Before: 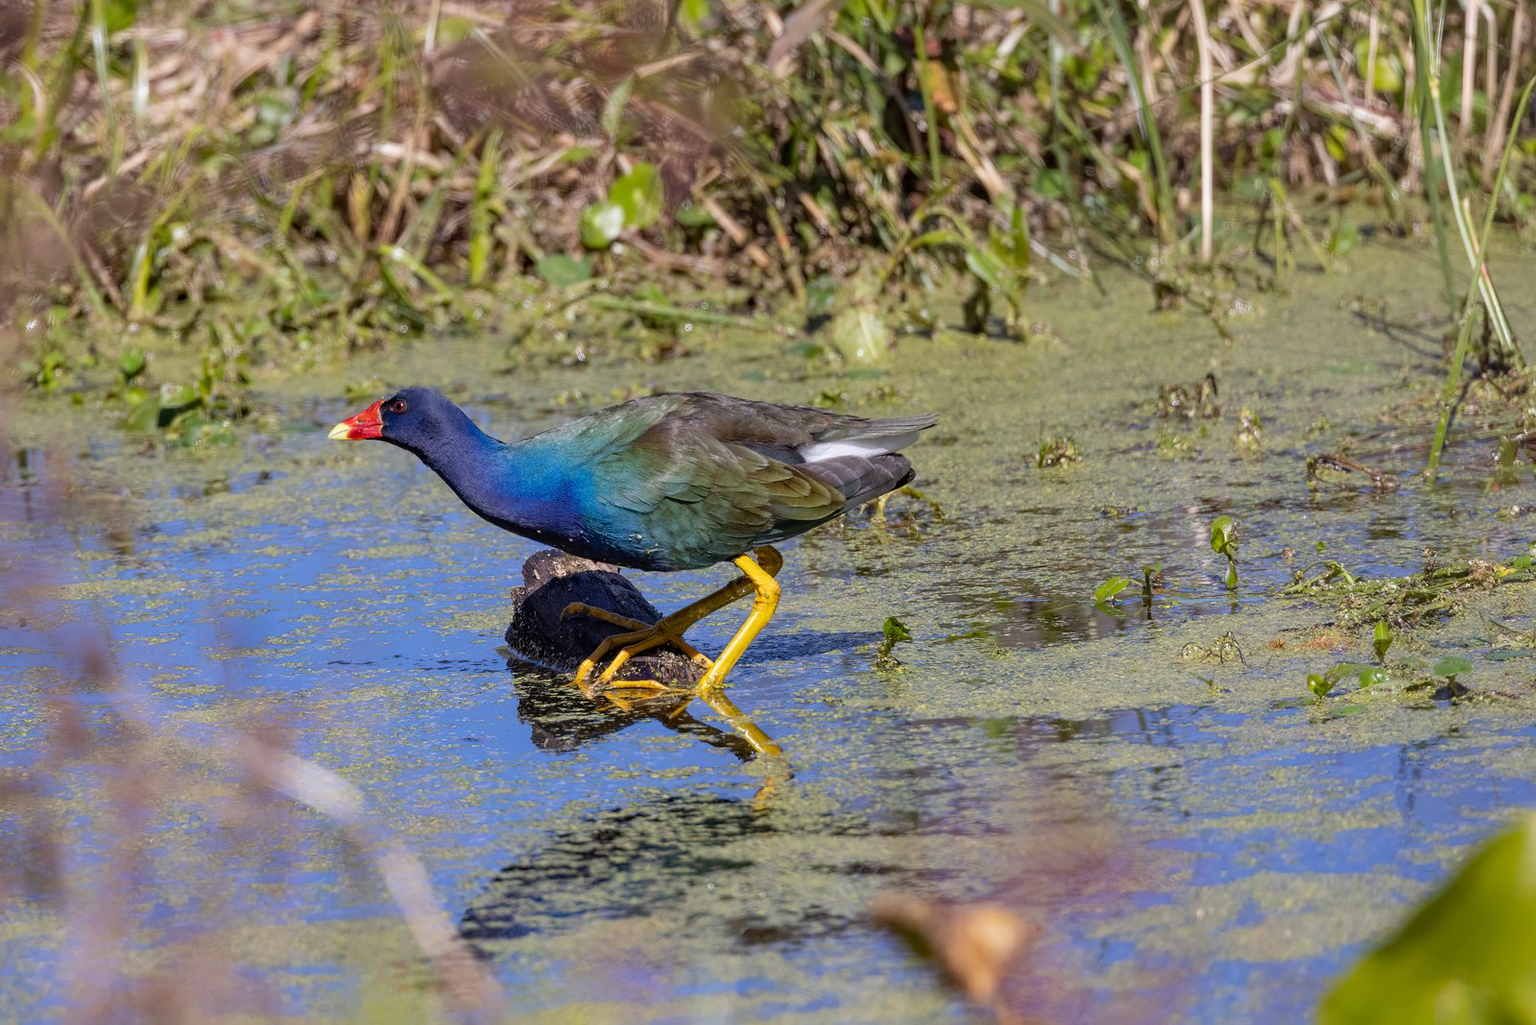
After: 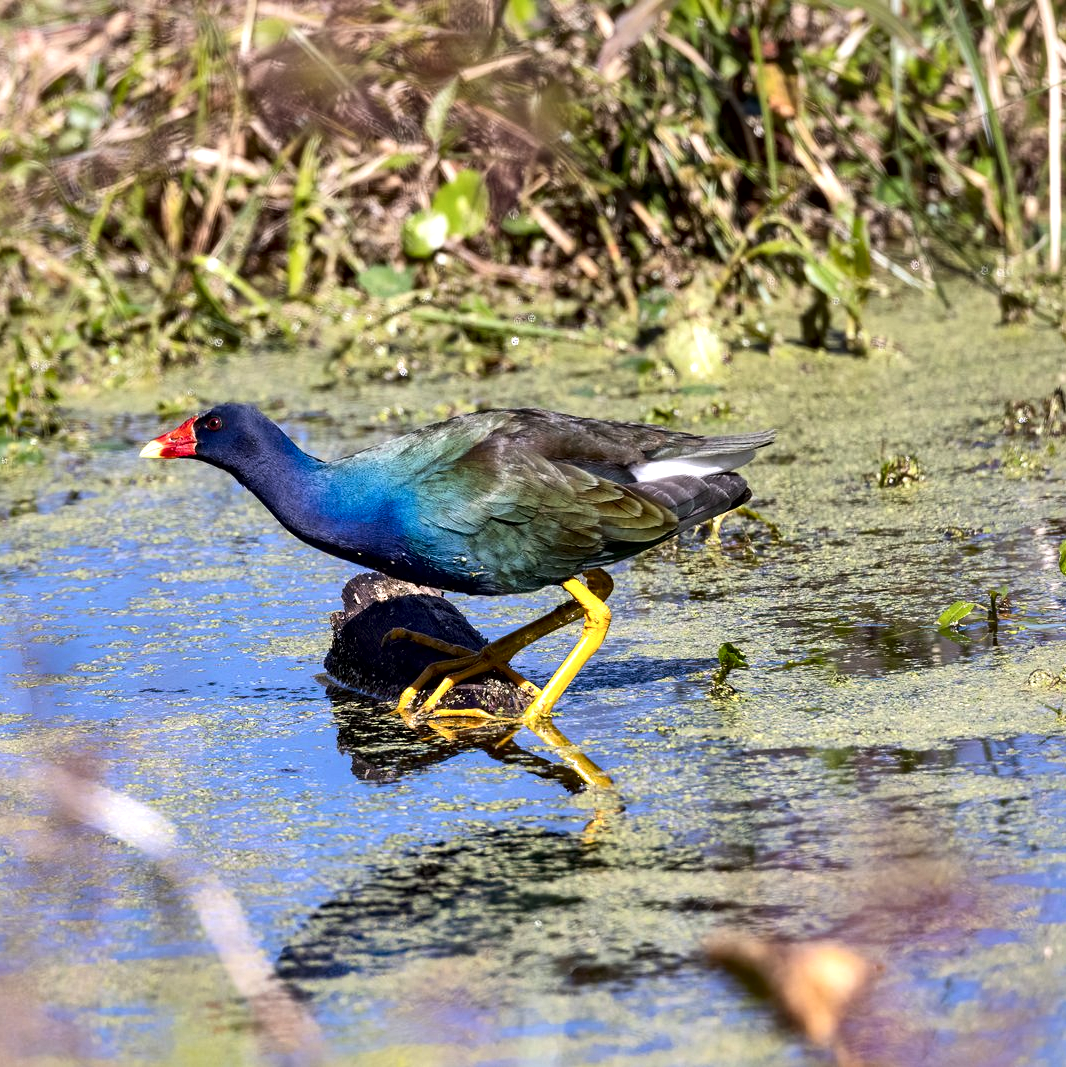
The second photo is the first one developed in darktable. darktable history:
local contrast: mode bilateral grid, contrast 100, coarseness 100, detail 165%, midtone range 0.2
exposure: exposure 0.2 EV, compensate highlight preservation false
tone equalizer: -8 EV -0.417 EV, -7 EV -0.389 EV, -6 EV -0.333 EV, -5 EV -0.222 EV, -3 EV 0.222 EV, -2 EV 0.333 EV, -1 EV 0.389 EV, +0 EV 0.417 EV, edges refinement/feathering 500, mask exposure compensation -1.57 EV, preserve details no
crop and rotate: left 12.648%, right 20.685%
